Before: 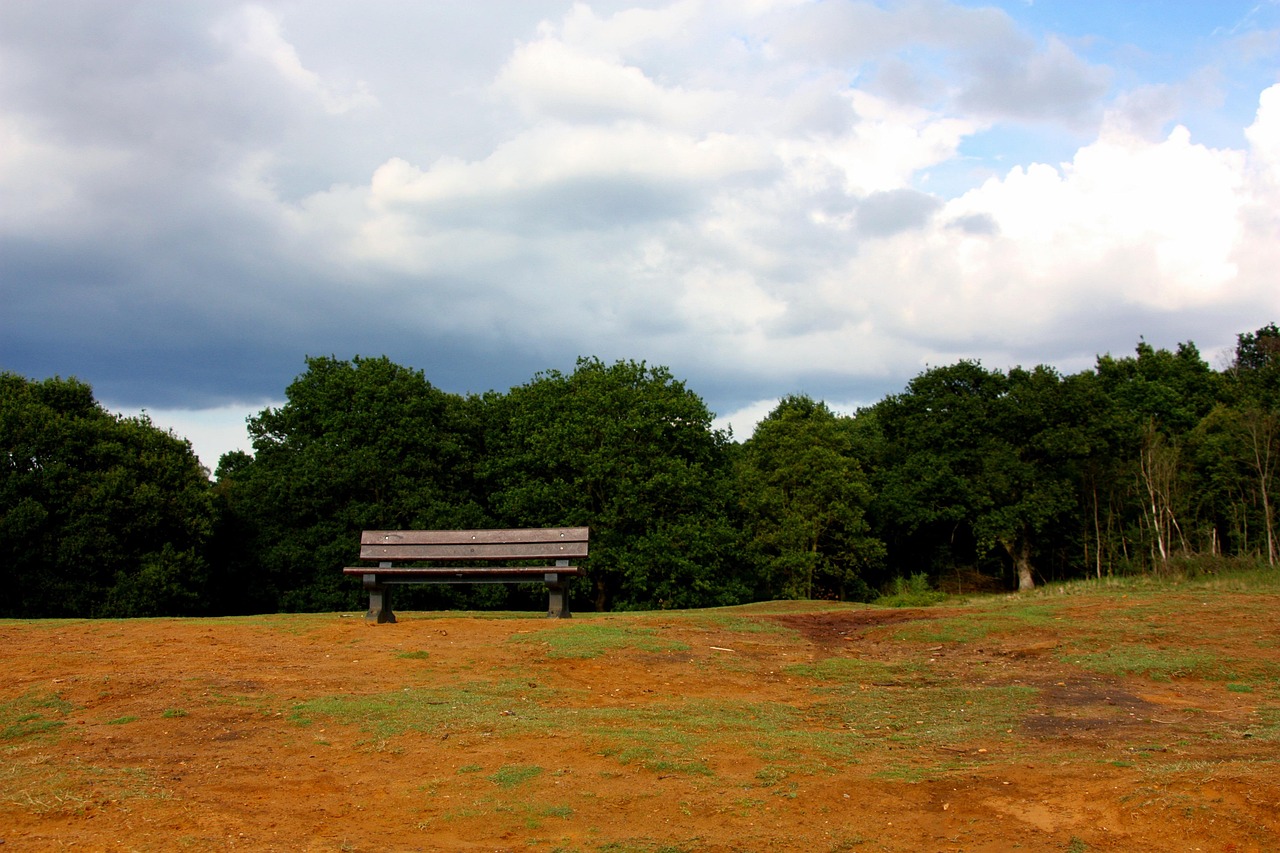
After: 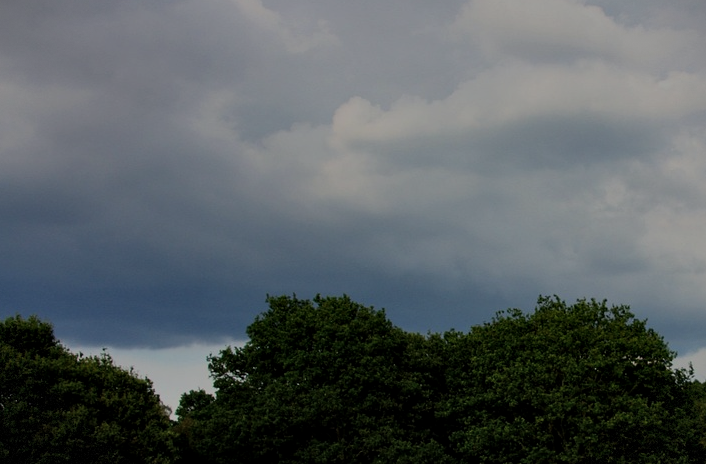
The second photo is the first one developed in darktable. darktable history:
exposure: exposure -1.48 EV, compensate highlight preservation false
vignetting: fall-off start 100.51%, fall-off radius 71.65%, brightness -0.689, width/height ratio 1.175, dithering 8-bit output
crop and rotate: left 3.068%, top 7.366%, right 41.747%, bottom 38.13%
local contrast: highlights 101%, shadows 101%, detail 120%, midtone range 0.2
shadows and highlights: shadows 33.54, highlights -46.64, compress 49.73%, soften with gaussian
